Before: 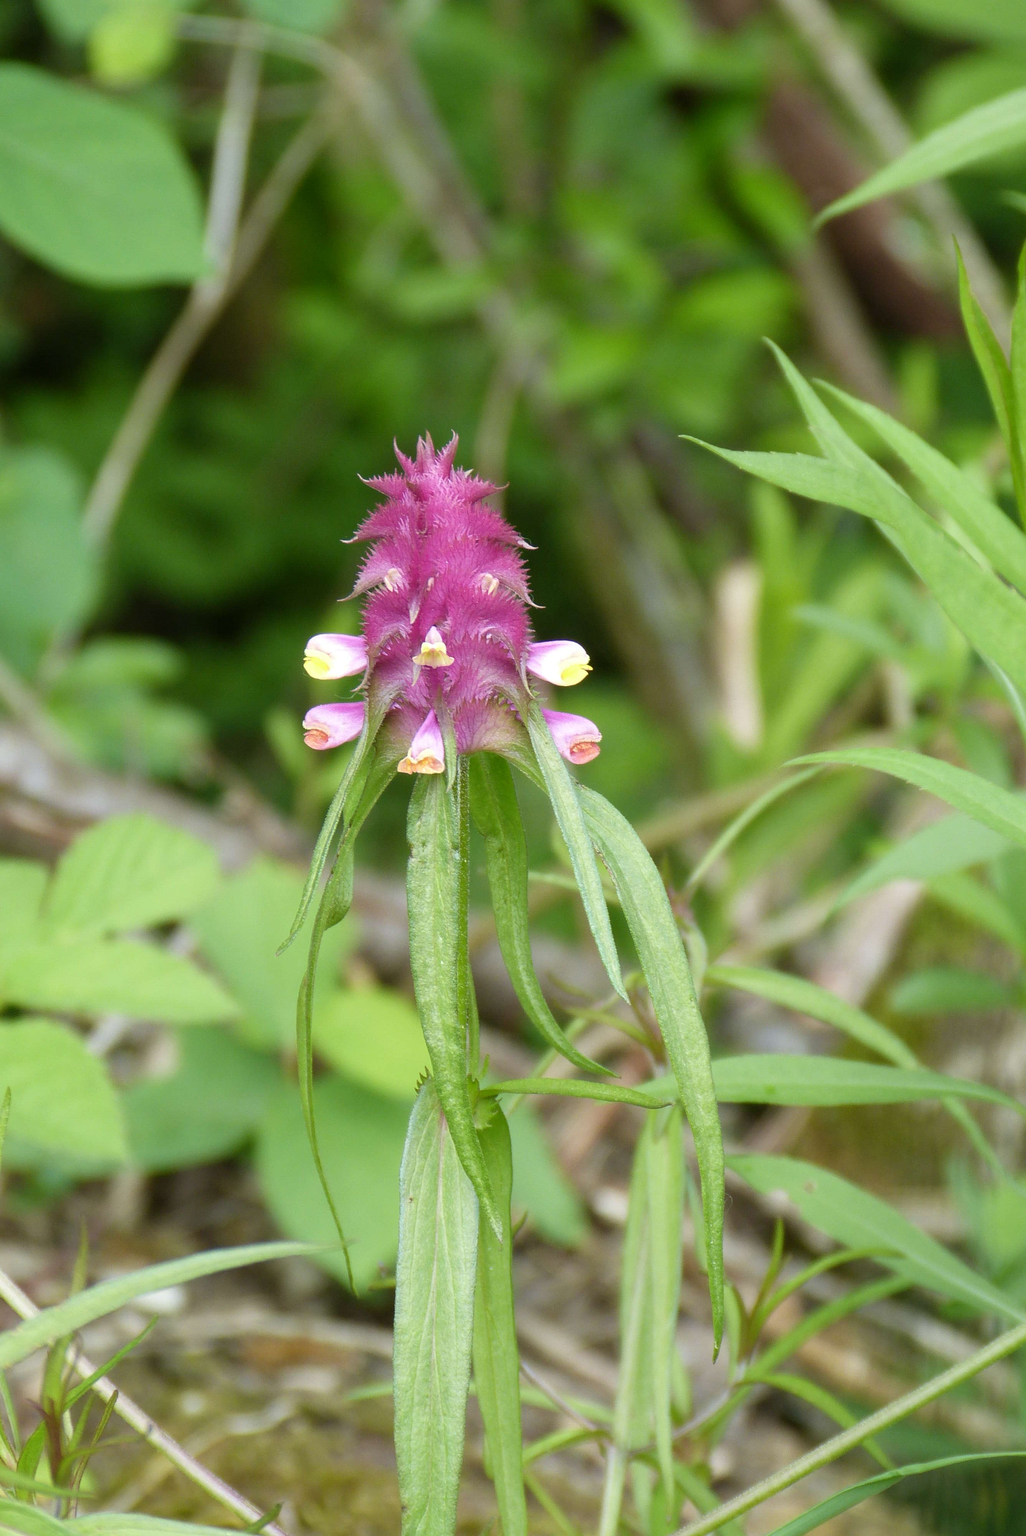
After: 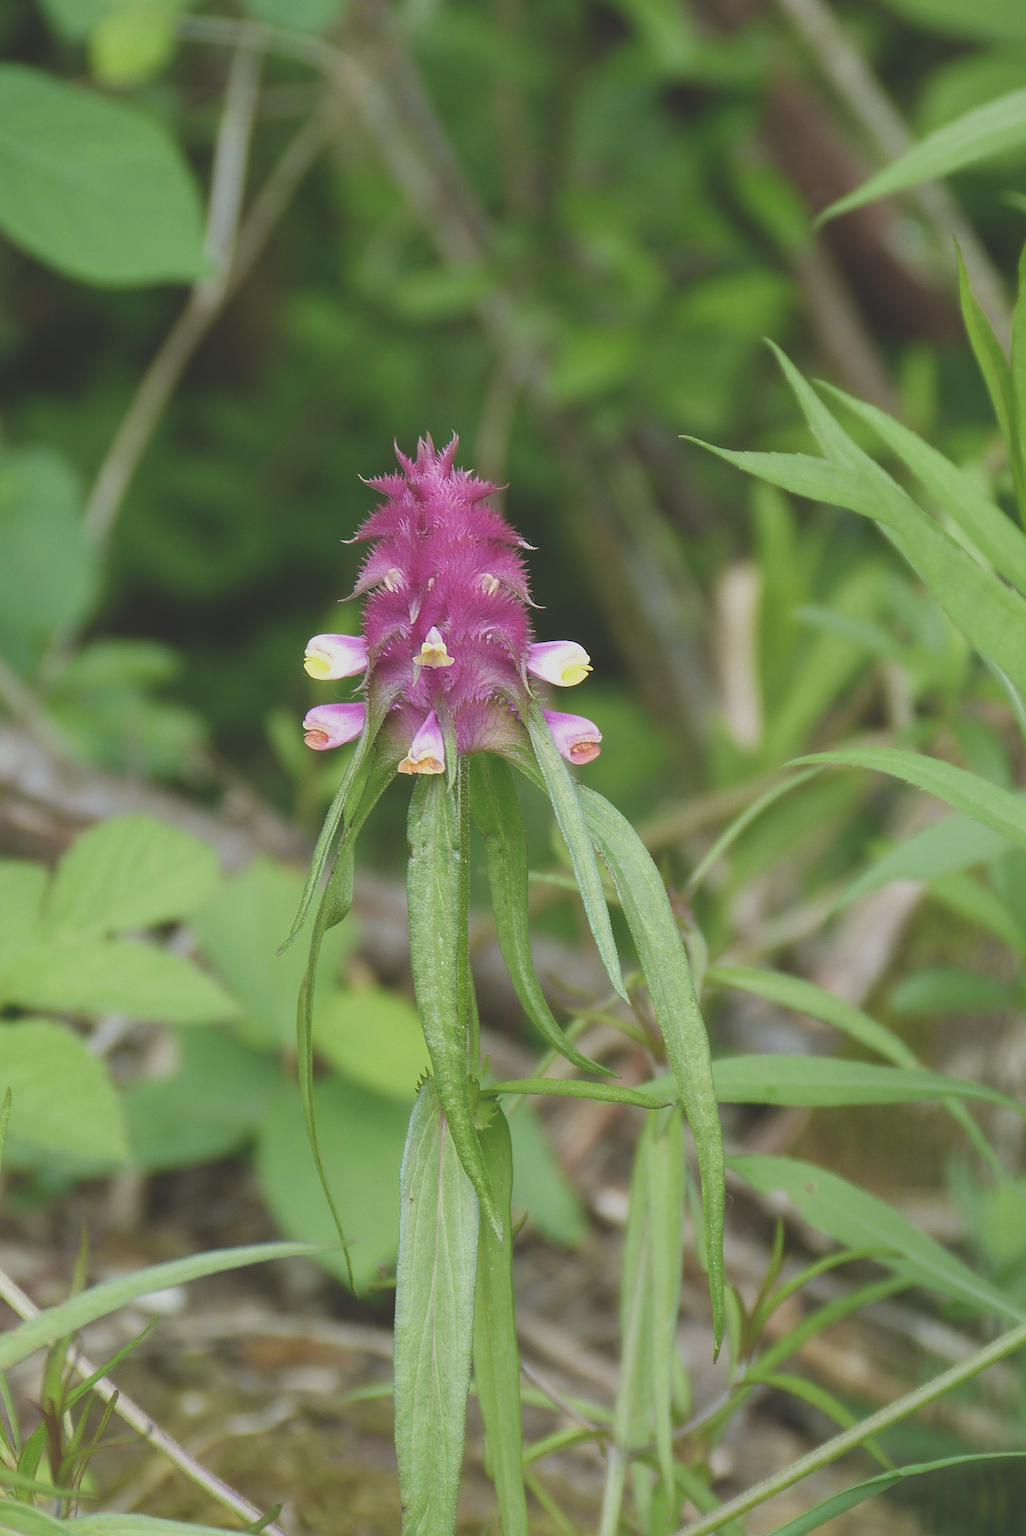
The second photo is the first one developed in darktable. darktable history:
sharpen: on, module defaults
exposure: black level correction -0.036, exposure -0.497 EV, compensate highlight preservation false
